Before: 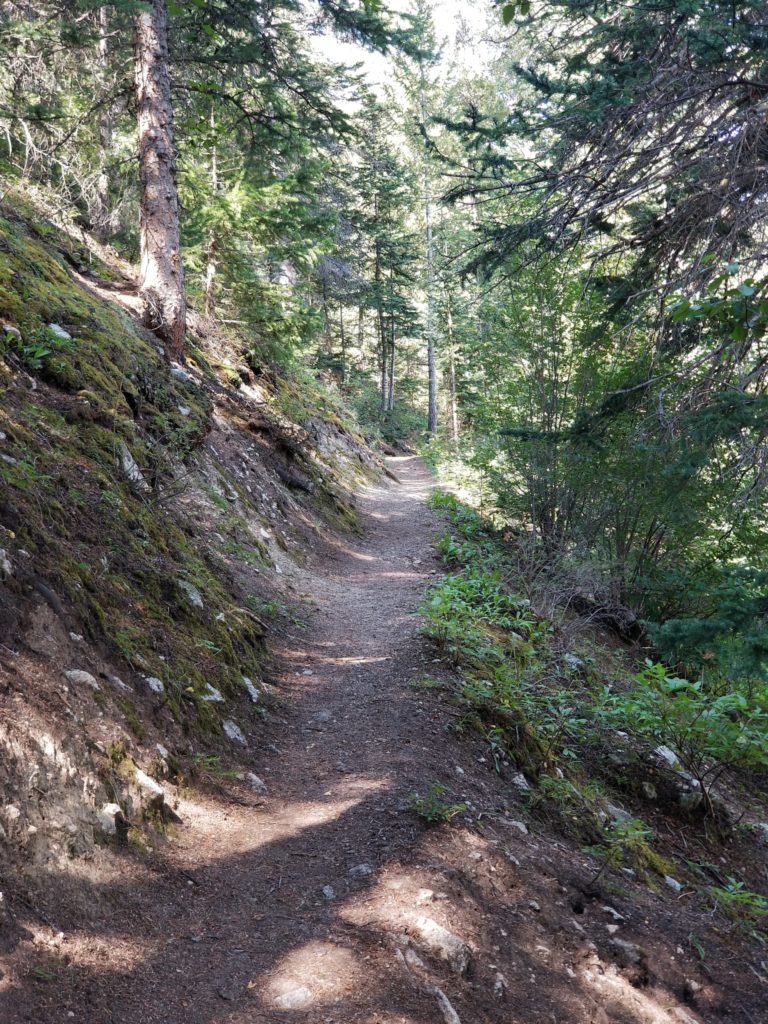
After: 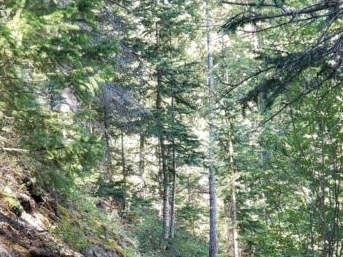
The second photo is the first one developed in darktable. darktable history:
crop: left 28.64%, top 16.832%, right 26.637%, bottom 58.055%
white balance: emerald 1
